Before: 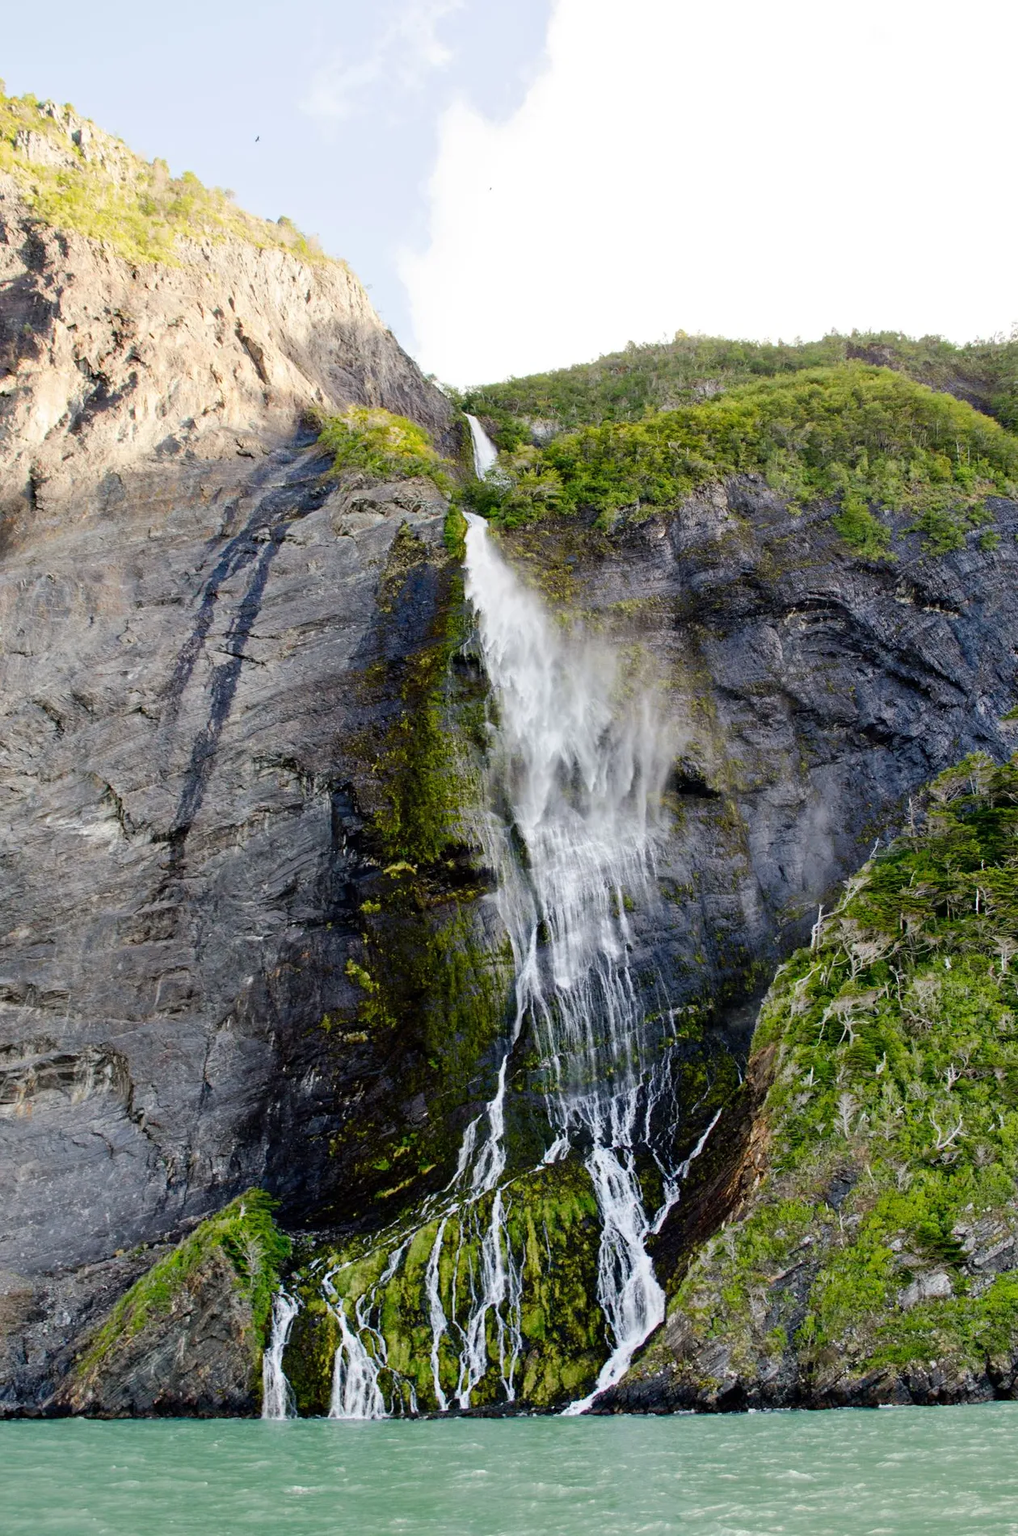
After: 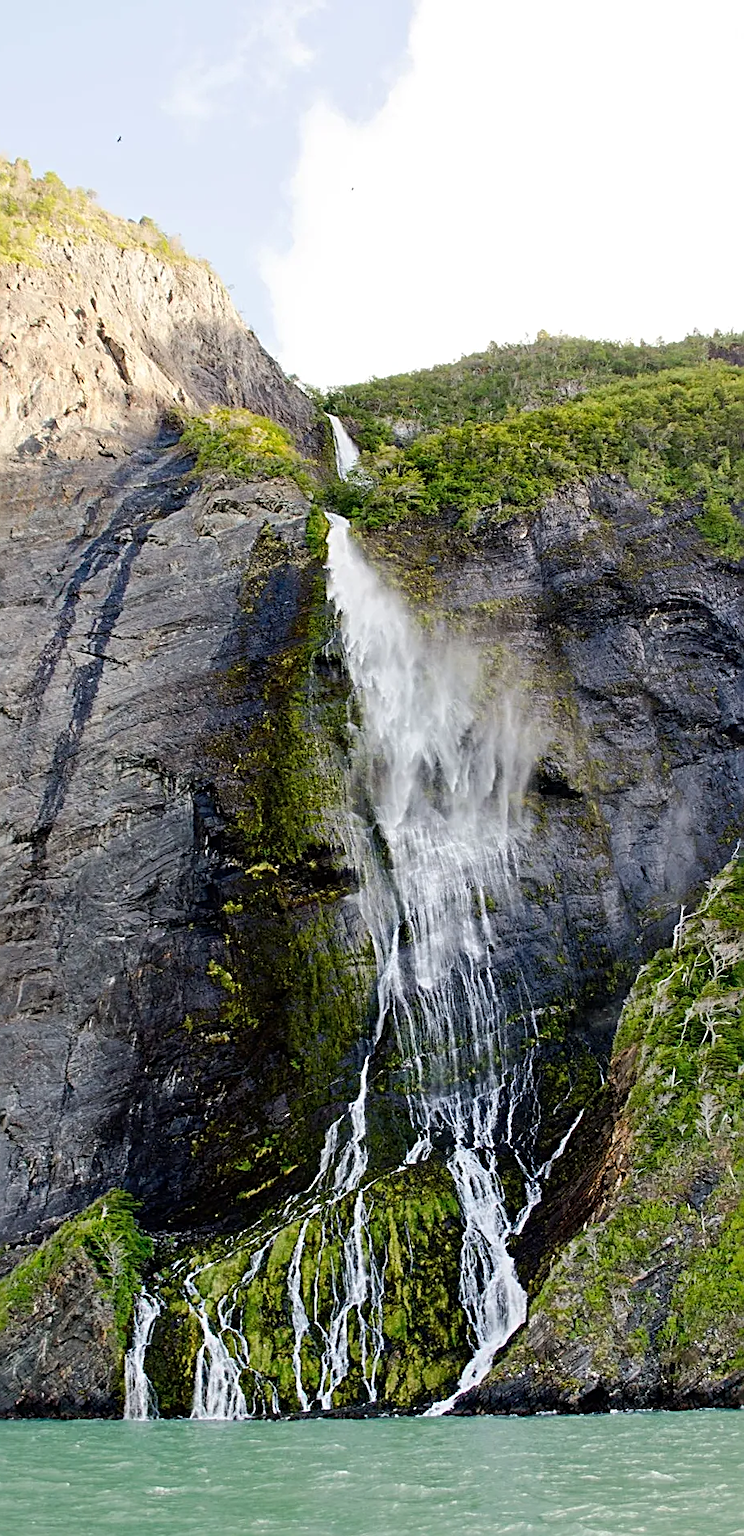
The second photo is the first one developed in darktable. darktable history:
sharpen: radius 2.599, amount 0.694
crop: left 13.601%, right 13.251%
tone equalizer: edges refinement/feathering 500, mask exposure compensation -1.57 EV, preserve details no
